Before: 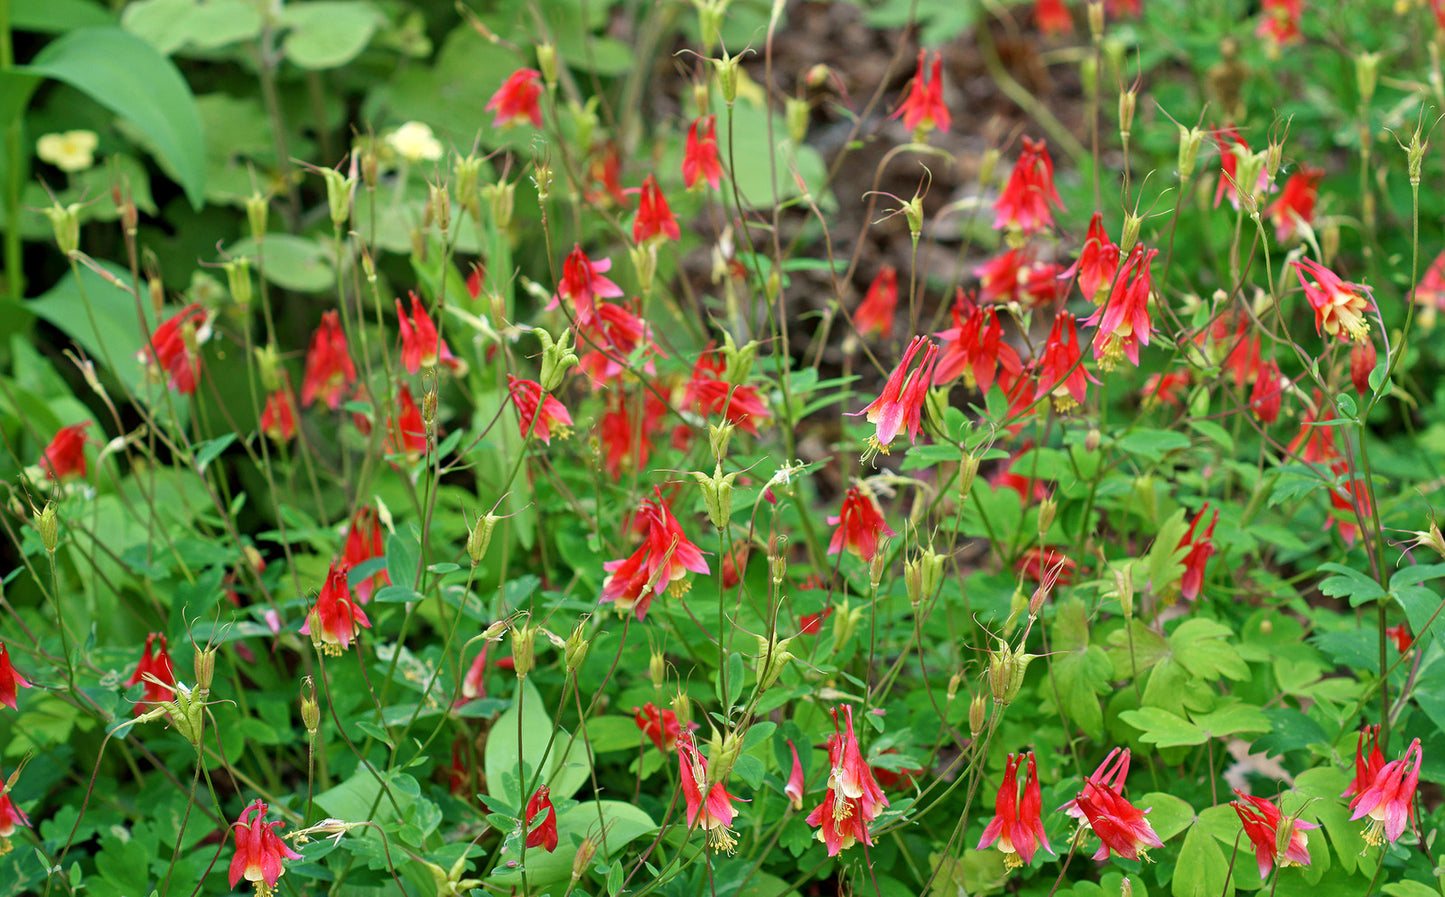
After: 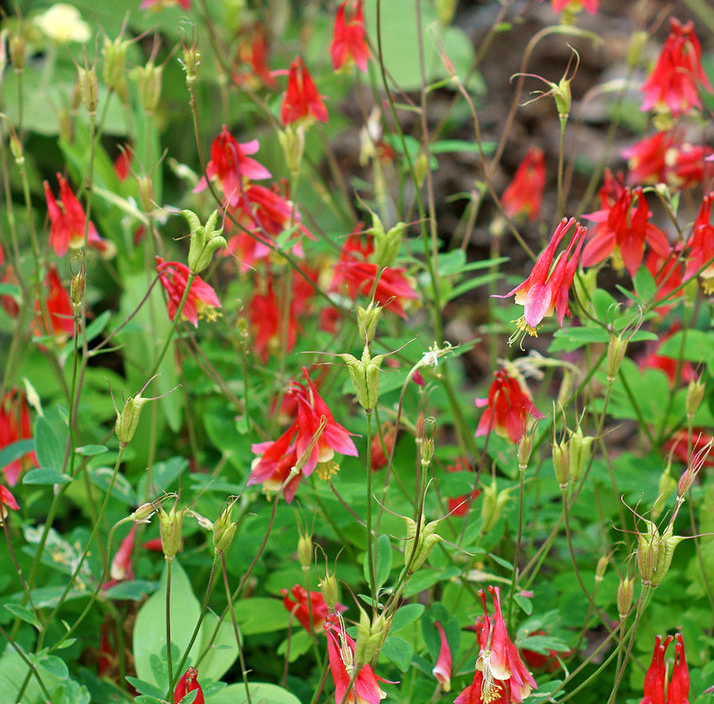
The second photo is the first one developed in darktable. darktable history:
crop and rotate: angle 0.02°, left 24.353%, top 13.219%, right 26.156%, bottom 8.224%
rotate and perspective: automatic cropping off
